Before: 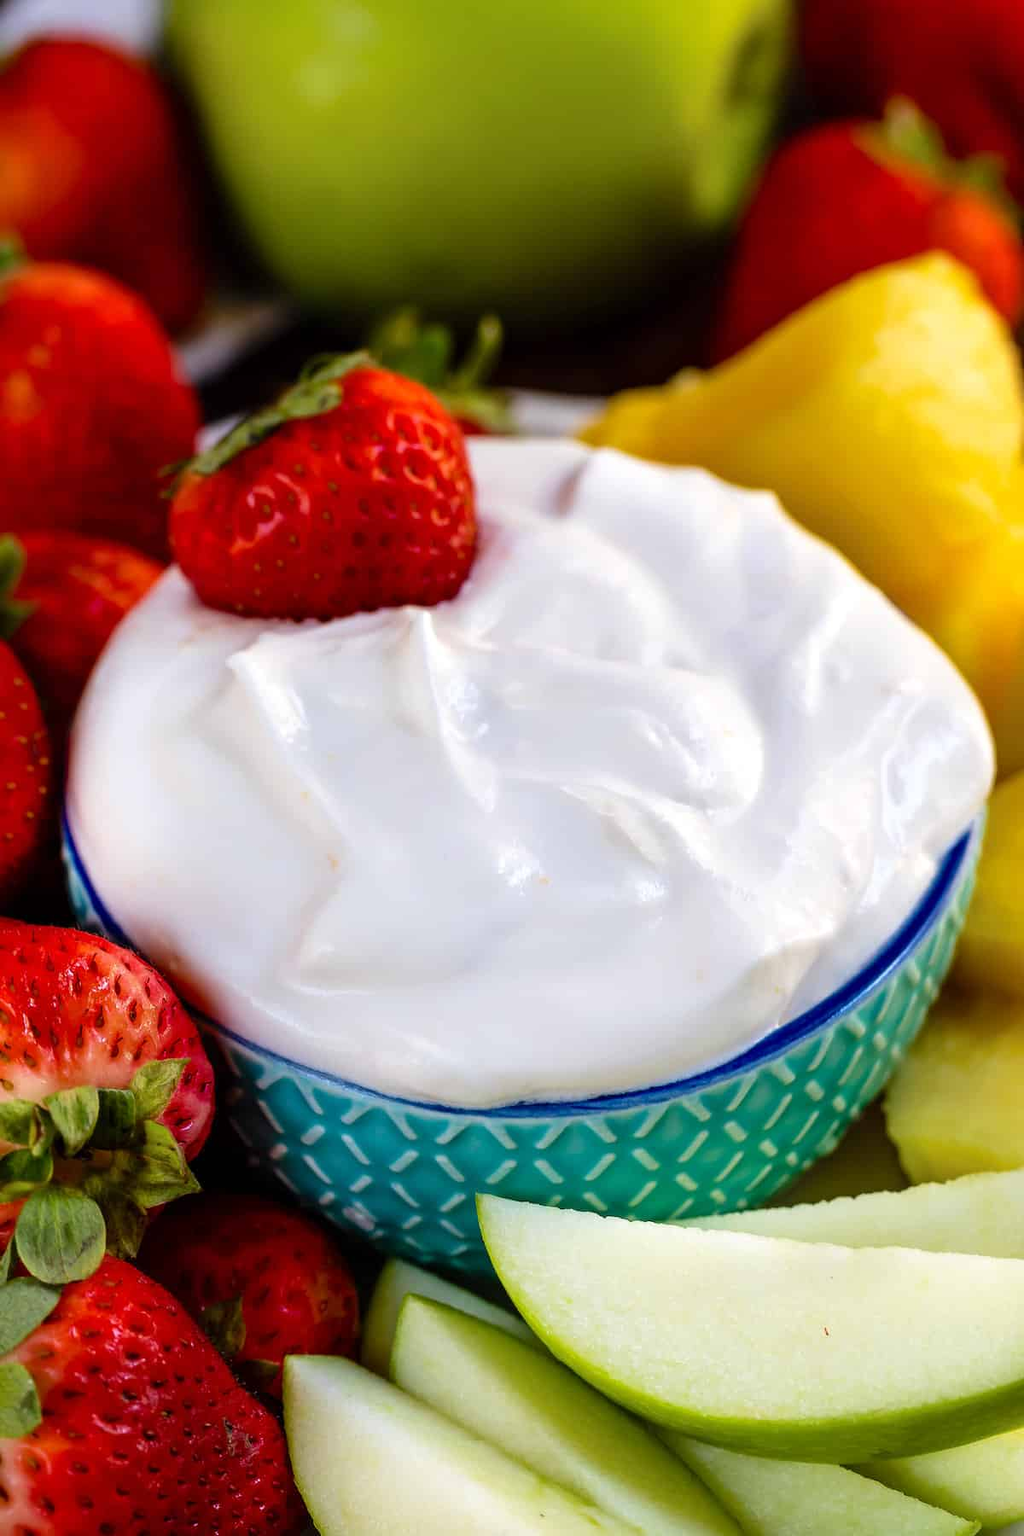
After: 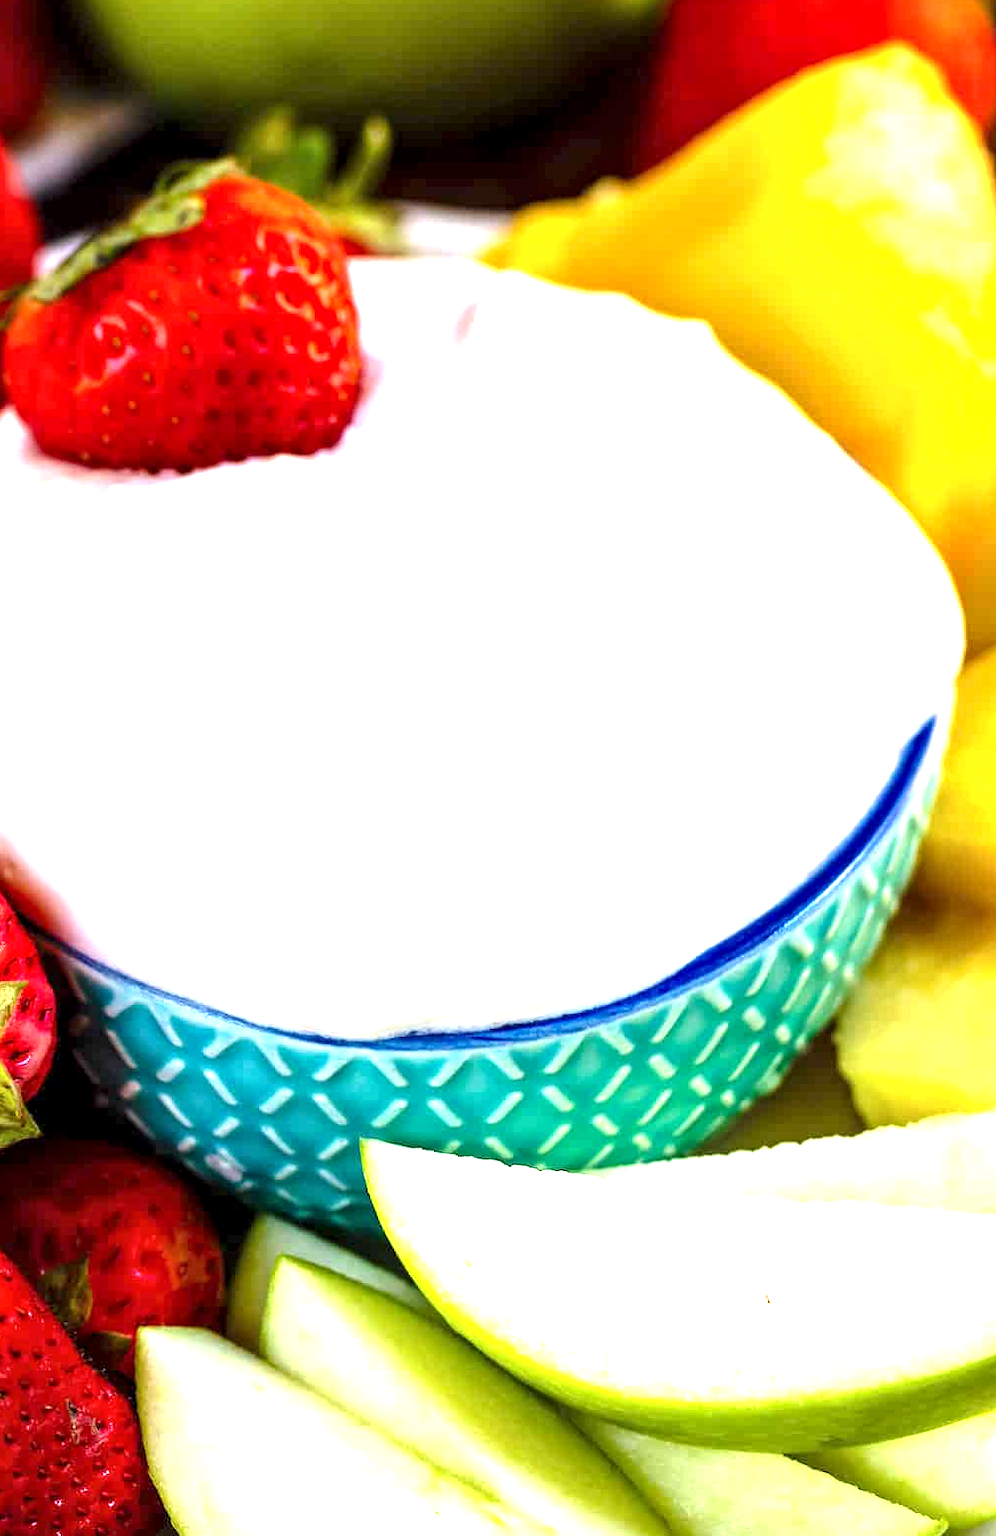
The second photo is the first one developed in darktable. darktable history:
local contrast: highlights 100%, shadows 102%, detail 131%, midtone range 0.2
crop: left 16.275%, top 14.04%
exposure: black level correction 0, exposure 1.45 EV, compensate highlight preservation false
